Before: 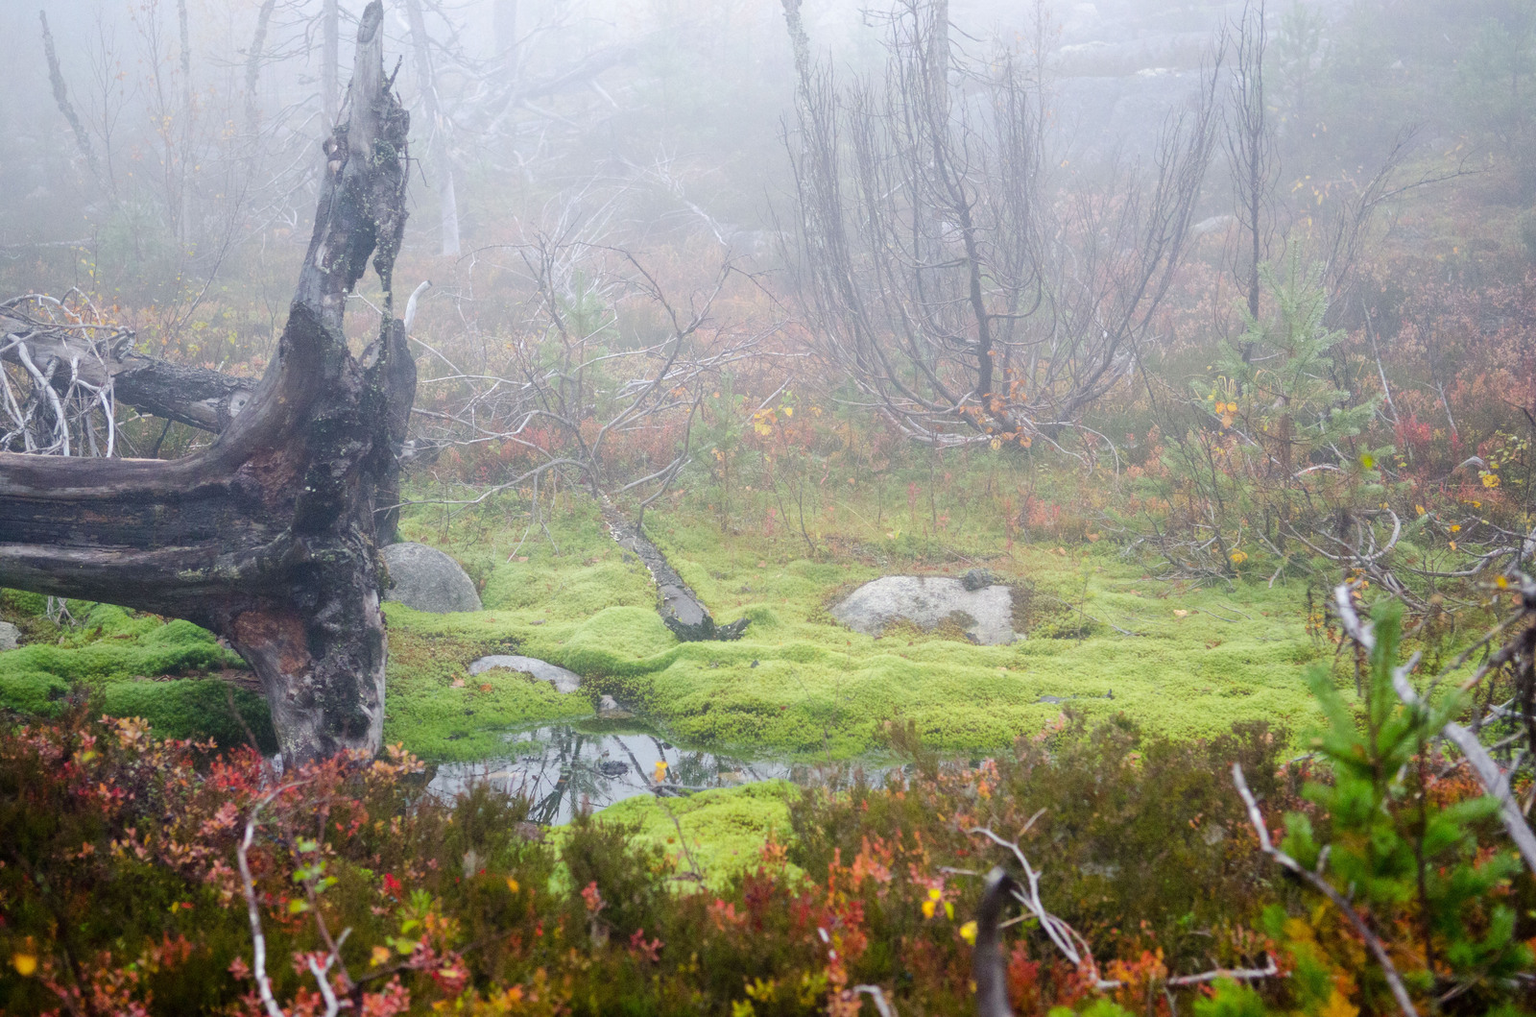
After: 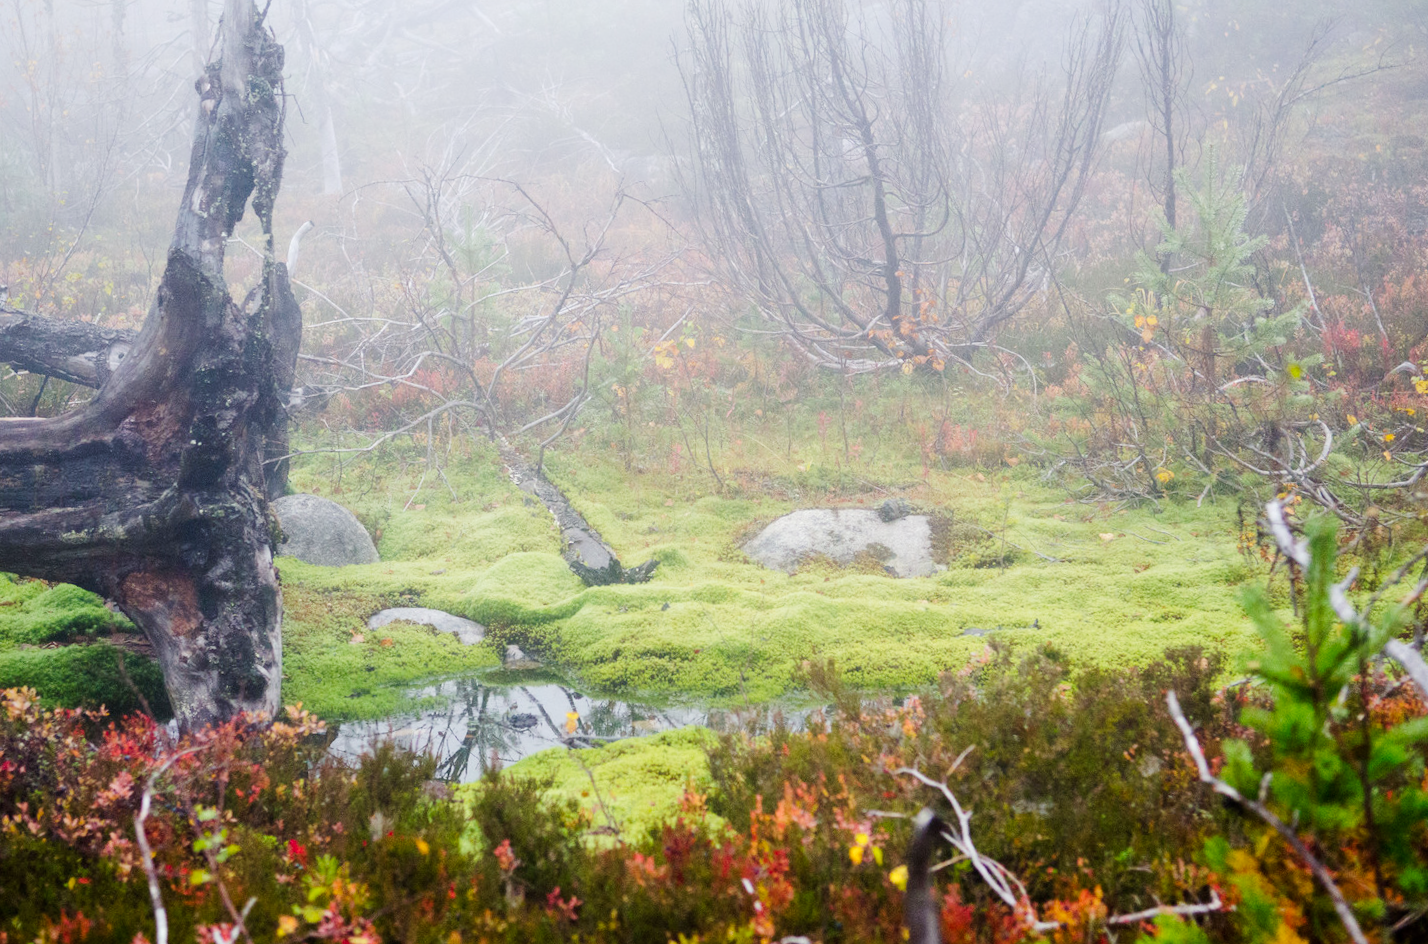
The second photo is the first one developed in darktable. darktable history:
tone curve: curves: ch0 [(0, 0) (0.071, 0.047) (0.266, 0.26) (0.491, 0.552) (0.753, 0.818) (1, 0.983)]; ch1 [(0, 0) (0.346, 0.307) (0.408, 0.369) (0.463, 0.443) (0.482, 0.493) (0.502, 0.5) (0.517, 0.518) (0.546, 0.576) (0.588, 0.643) (0.651, 0.709) (1, 1)]; ch2 [(0, 0) (0.346, 0.34) (0.434, 0.46) (0.485, 0.494) (0.5, 0.494) (0.517, 0.503) (0.535, 0.545) (0.583, 0.624) (0.625, 0.678) (1, 1)], preserve colors none
contrast equalizer: octaves 7, y [[0.439, 0.44, 0.442, 0.457, 0.493, 0.498], [0.5 ×6], [0.5 ×6], [0 ×6], [0 ×6]], mix -0.183
crop and rotate: angle 2.21°, left 5.582%, top 5.716%
